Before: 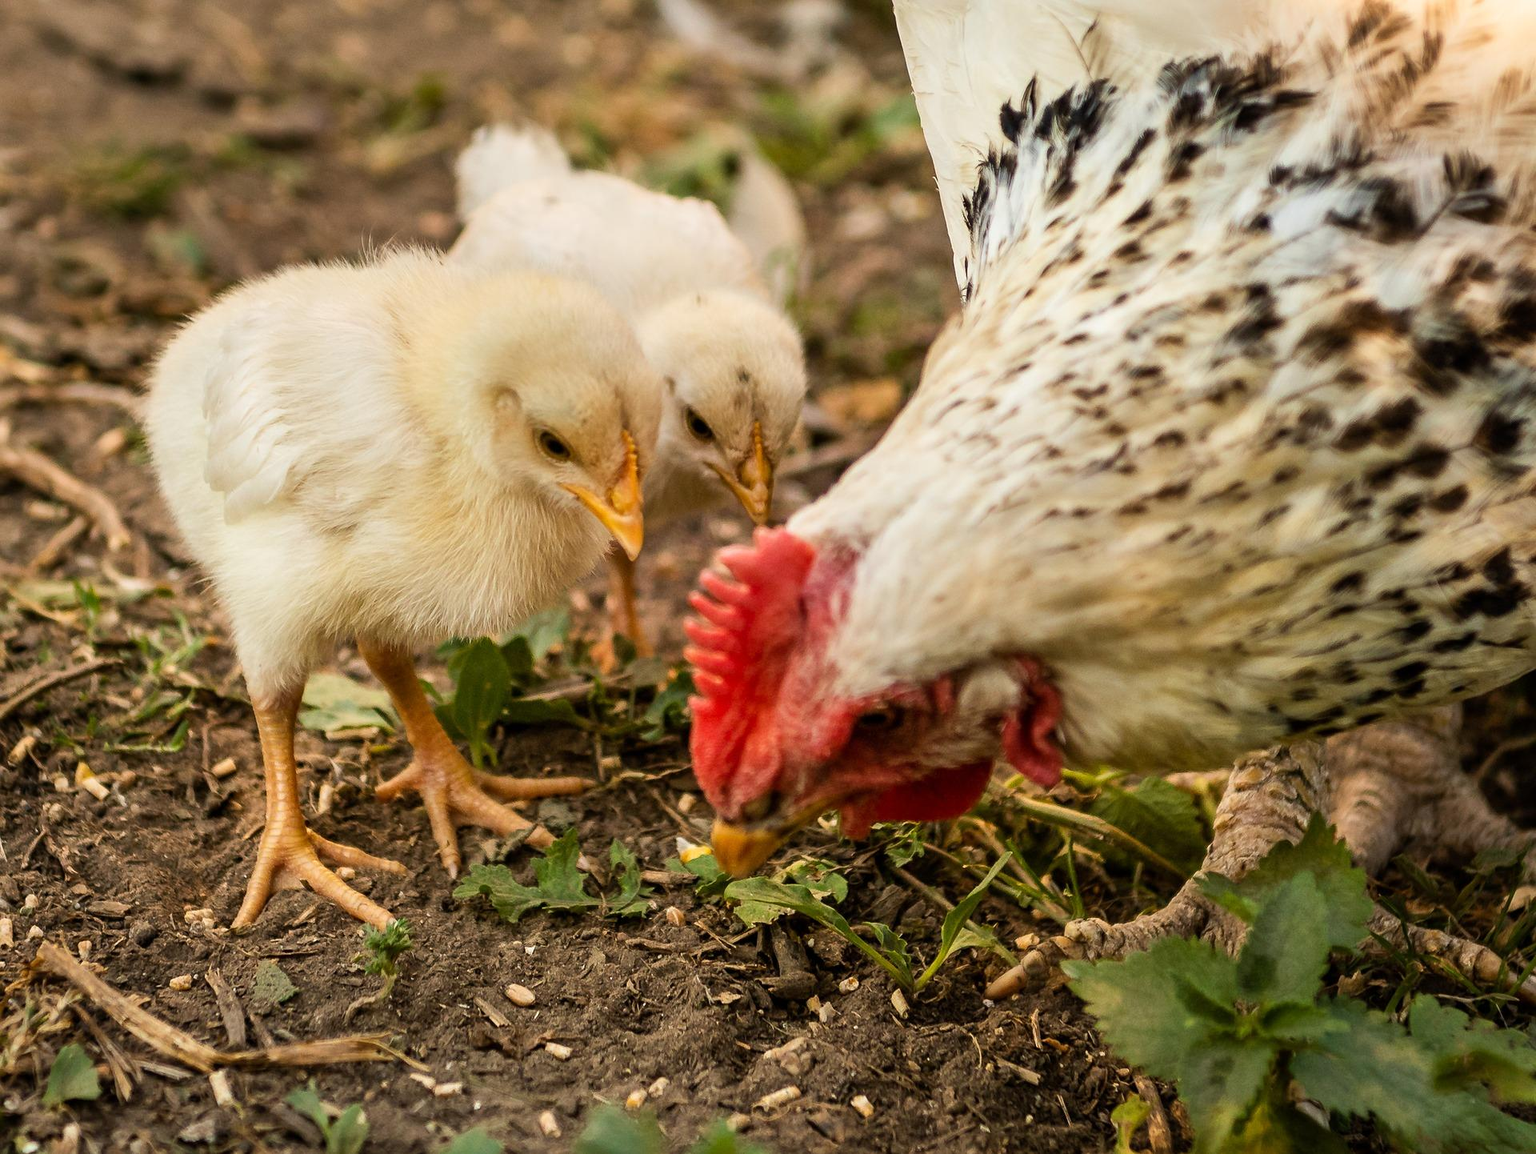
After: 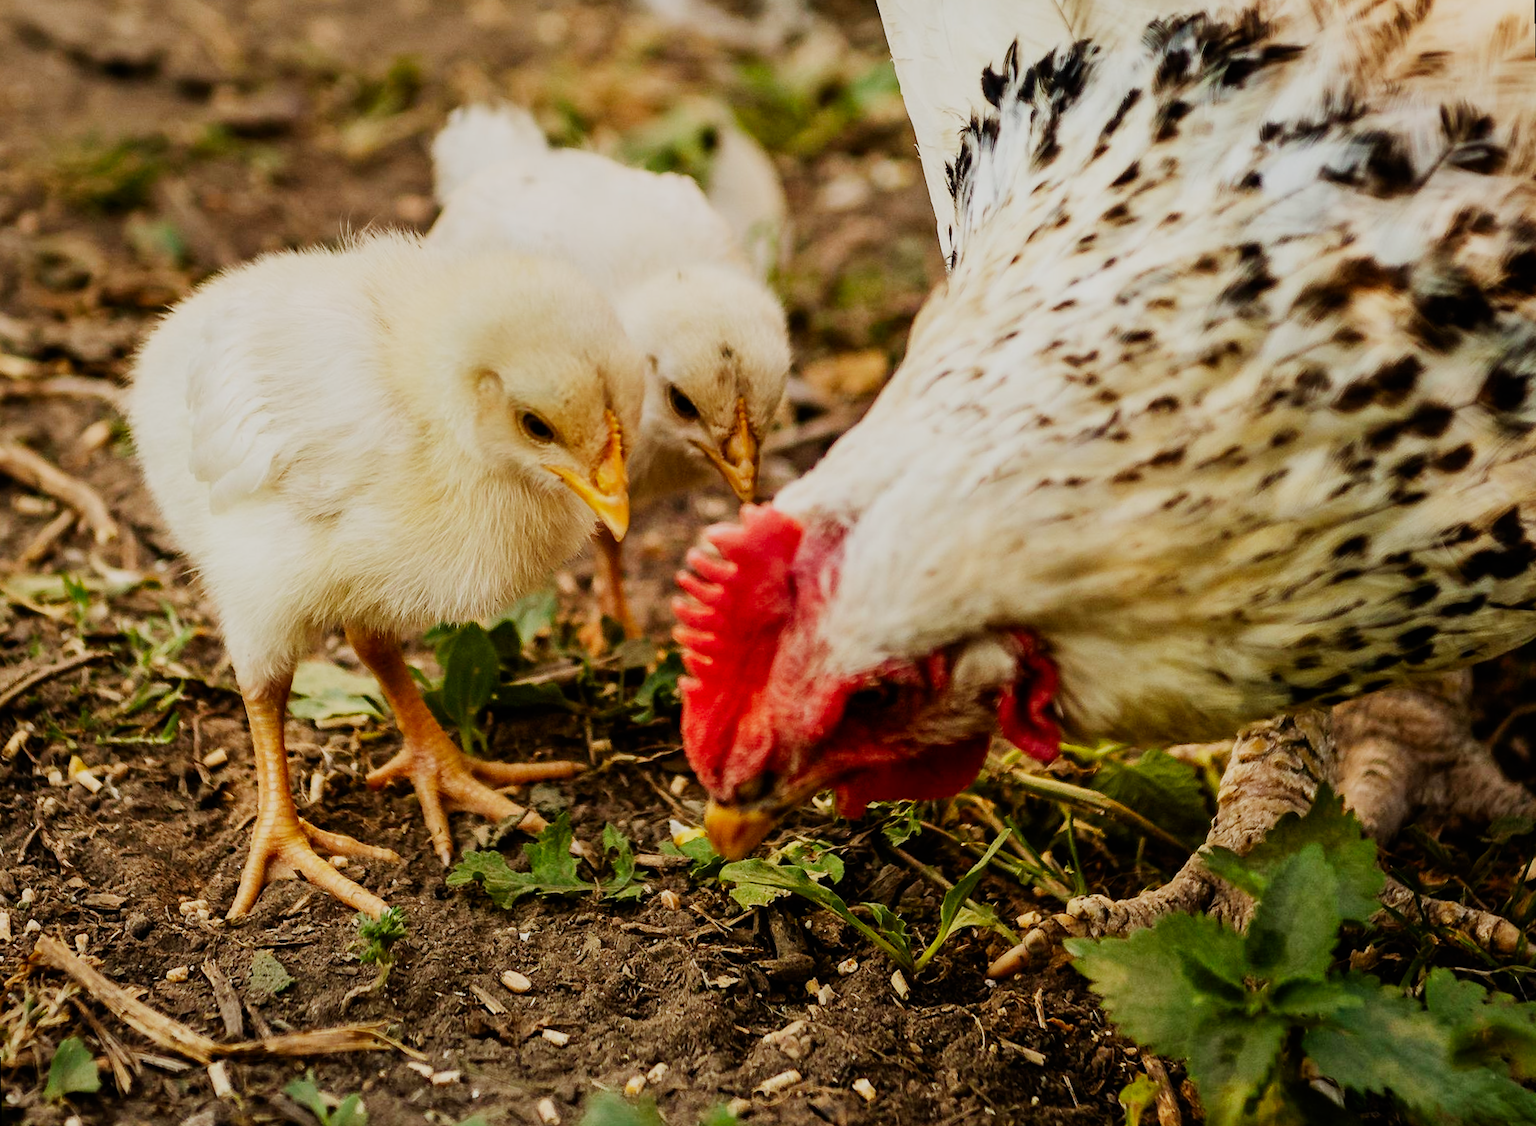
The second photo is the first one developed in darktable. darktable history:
rotate and perspective: rotation -1.32°, lens shift (horizontal) -0.031, crop left 0.015, crop right 0.985, crop top 0.047, crop bottom 0.982
contrast brightness saturation: saturation 0.13
sigmoid: skew -0.2, preserve hue 0%, red attenuation 0.1, red rotation 0.035, green attenuation 0.1, green rotation -0.017, blue attenuation 0.15, blue rotation -0.052, base primaries Rec2020
